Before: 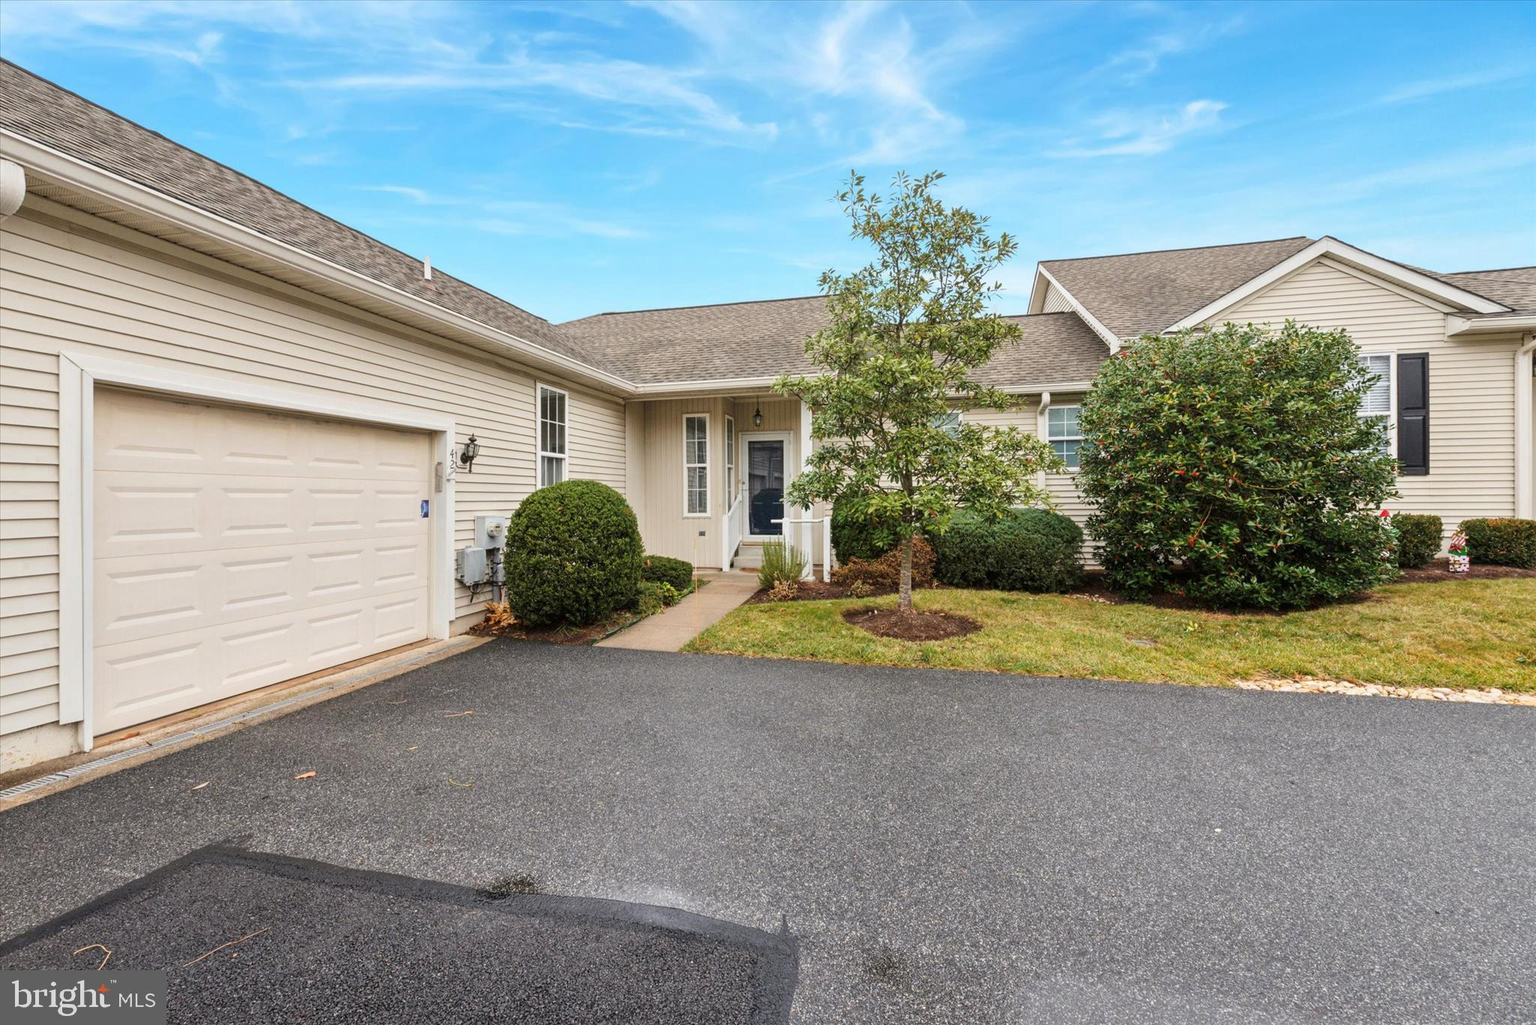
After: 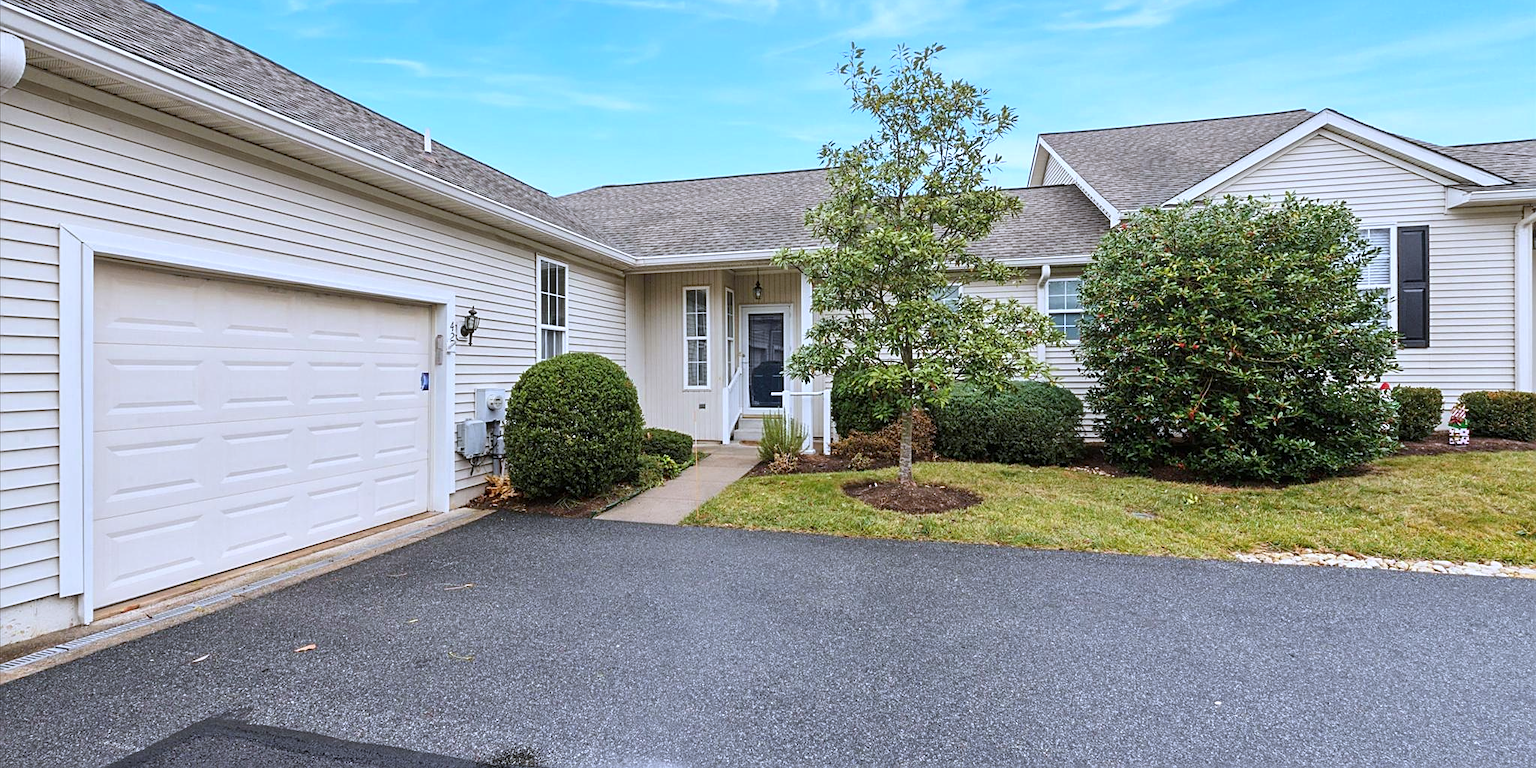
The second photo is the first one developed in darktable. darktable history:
crop and rotate: top 12.5%, bottom 12.5%
sharpen: on, module defaults
white balance: red 0.948, green 1.02, blue 1.176
